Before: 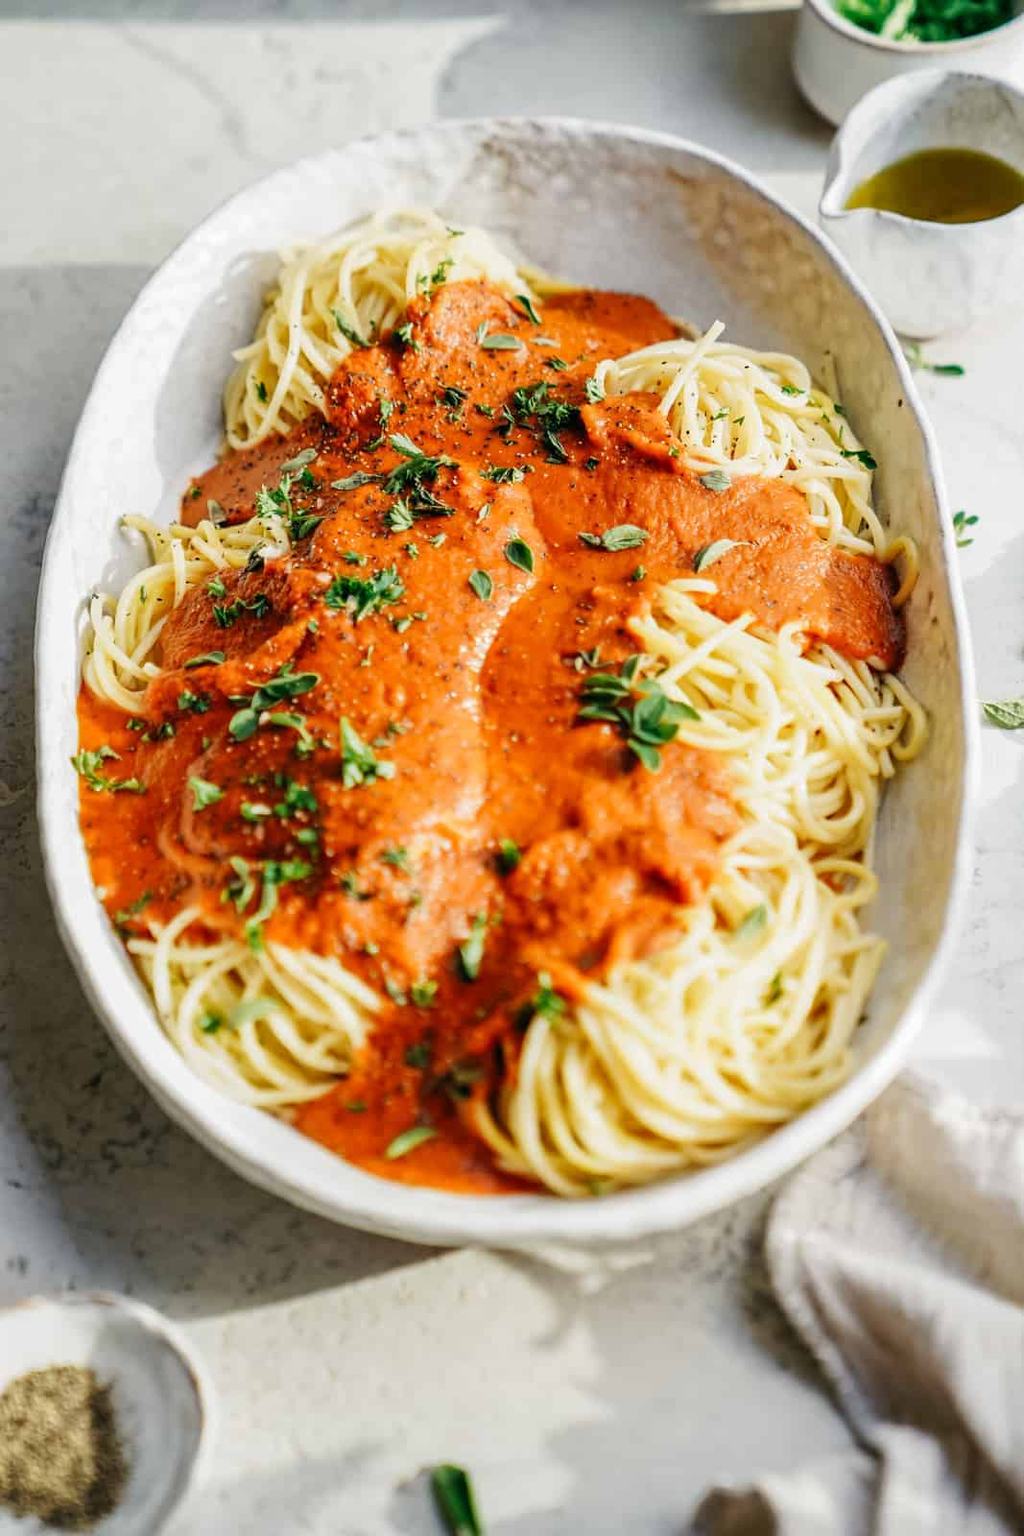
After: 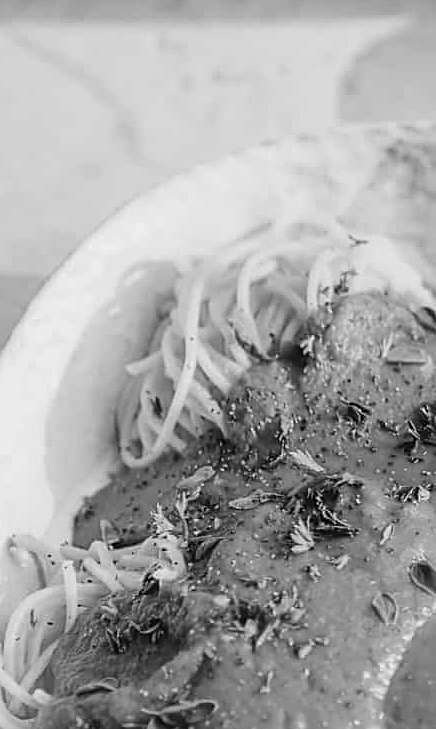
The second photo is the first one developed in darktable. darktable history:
exposure: exposure -0.154 EV, compensate exposure bias true, compensate highlight preservation false
sharpen: on, module defaults
crop and rotate: left 10.924%, top 0.077%, right 48.21%, bottom 54.308%
contrast brightness saturation: contrast 0.03, brightness 0.065, saturation 0.123
tone equalizer: on, module defaults
contrast equalizer: y [[0.5, 0.488, 0.462, 0.461, 0.491, 0.5], [0.5 ×6], [0.5 ×6], [0 ×6], [0 ×6]]
color calibration: output gray [0.31, 0.36, 0.33, 0], illuminant as shot in camera, x 0.358, y 0.373, temperature 4628.91 K
